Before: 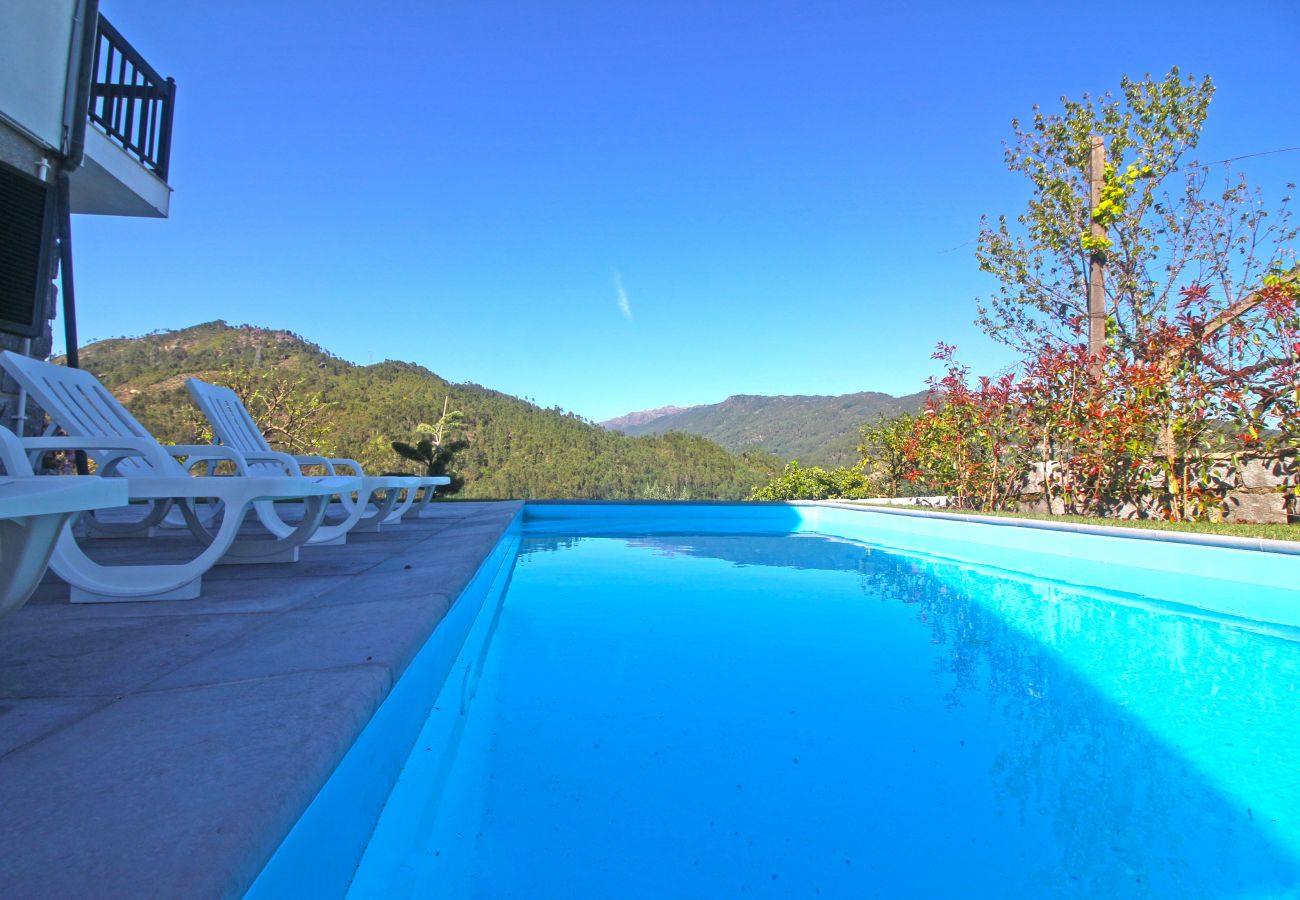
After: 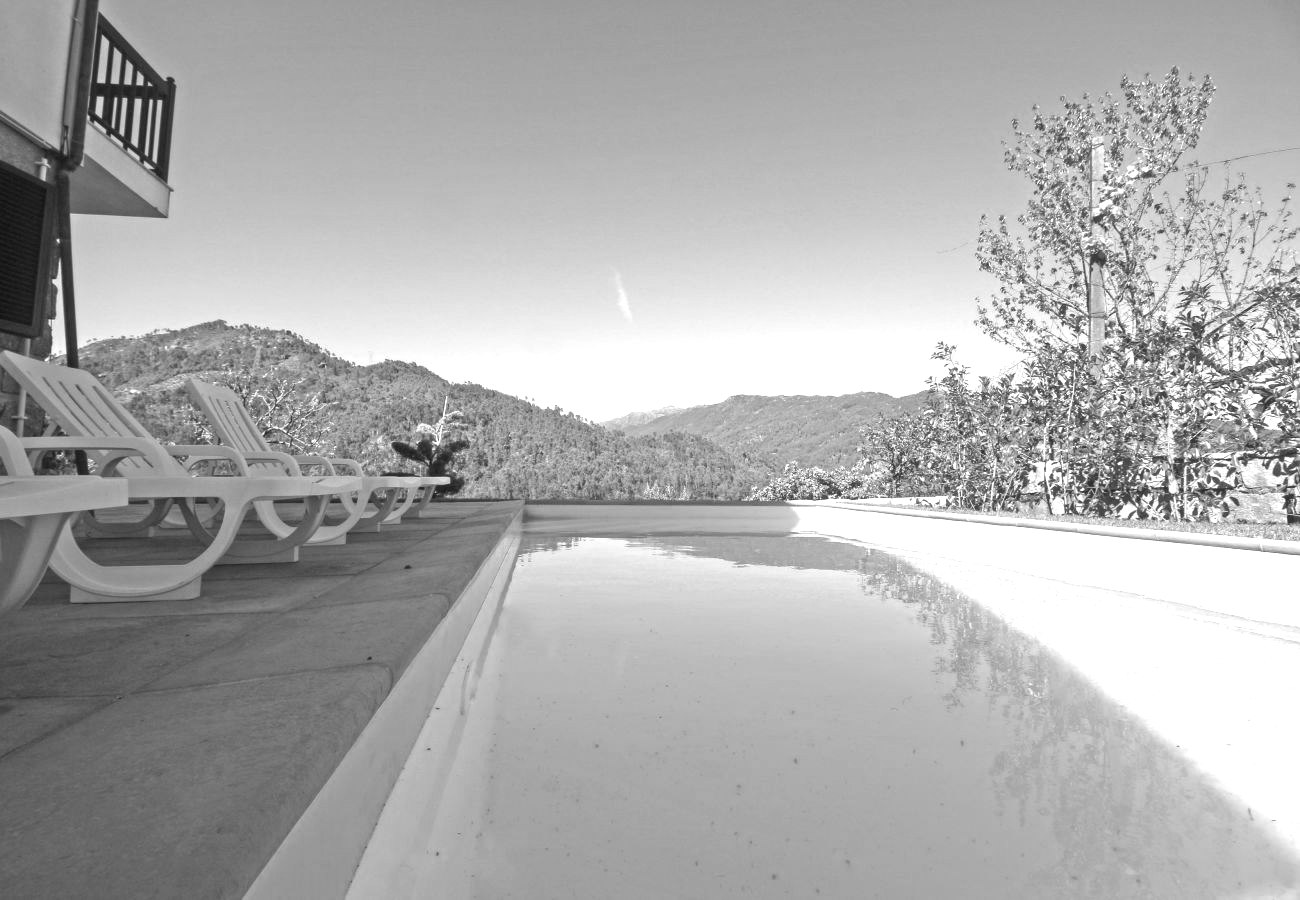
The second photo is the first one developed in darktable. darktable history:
color balance: mode lift, gamma, gain (sRGB)
exposure: exposure 0.6 EV, compensate highlight preservation false
local contrast: highlights 61%, shadows 106%, detail 107%, midtone range 0.529
white balance: red 0.988, blue 1.017
contrast brightness saturation: saturation -1
color calibration: illuminant F (fluorescent), F source F9 (Cool White Deluxe 4150 K) – high CRI, x 0.374, y 0.373, temperature 4158.34 K
